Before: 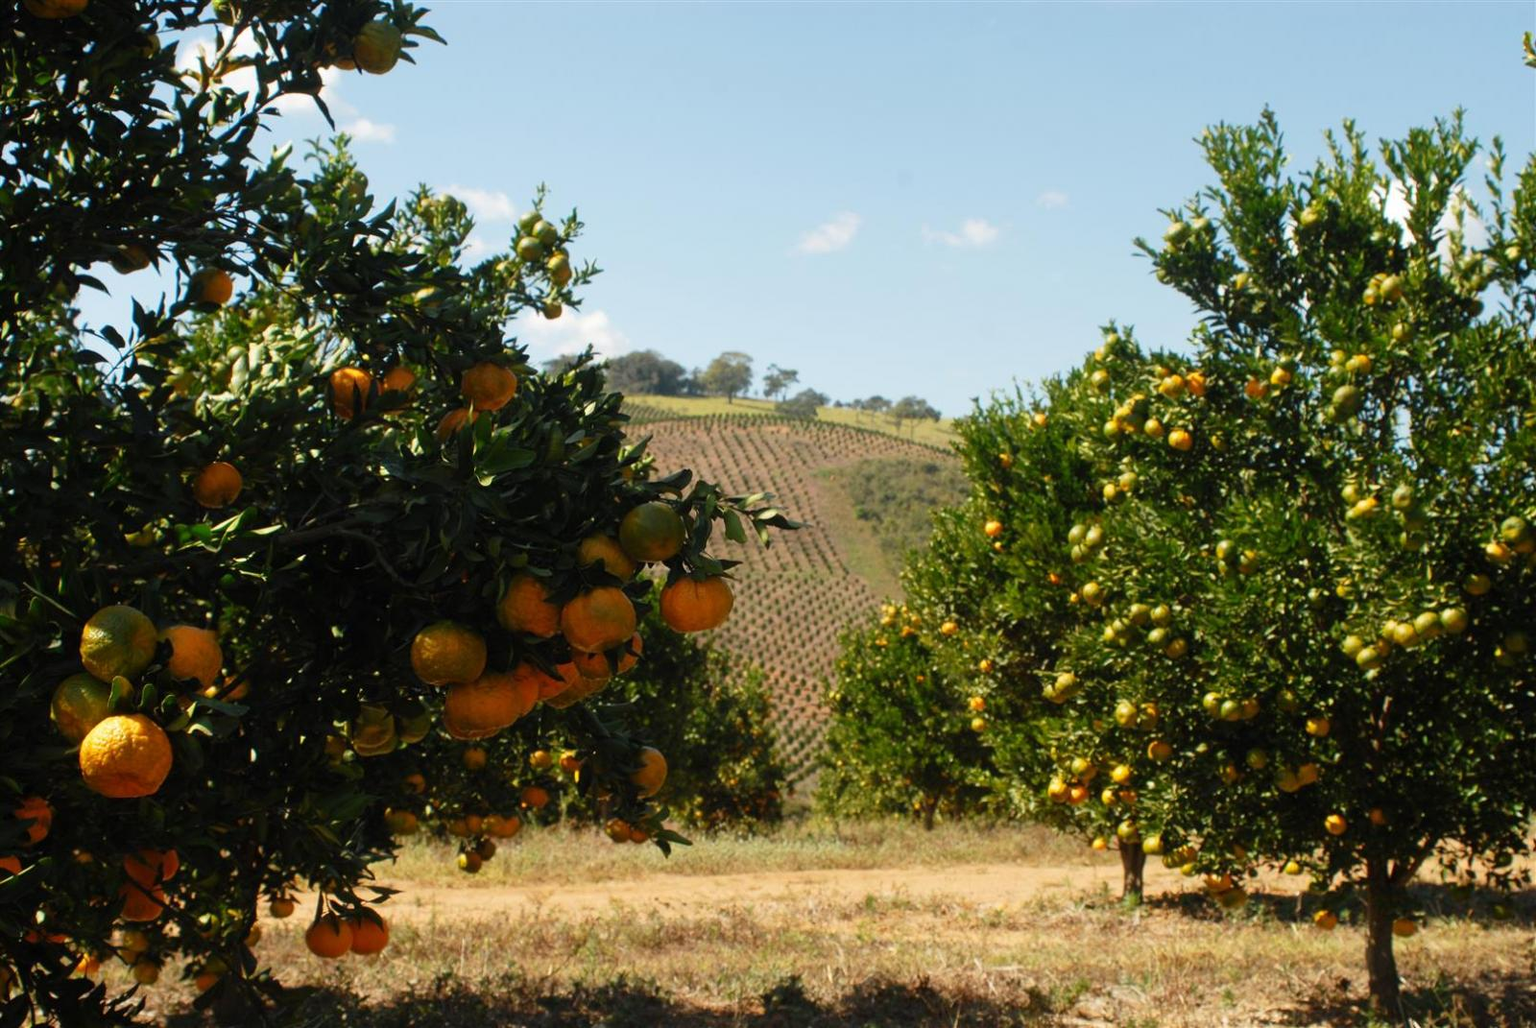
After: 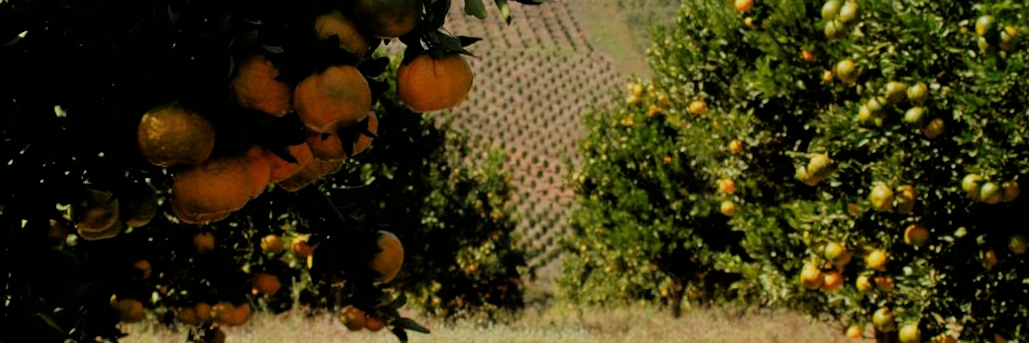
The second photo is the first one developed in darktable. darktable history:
shadows and highlights: shadows 3.03, highlights -16.75, soften with gaussian
crop: left 18.219%, top 51.126%, right 17.411%, bottom 16.793%
filmic rgb: black relative exposure -4.81 EV, white relative exposure 4.04 EV, hardness 2.81
